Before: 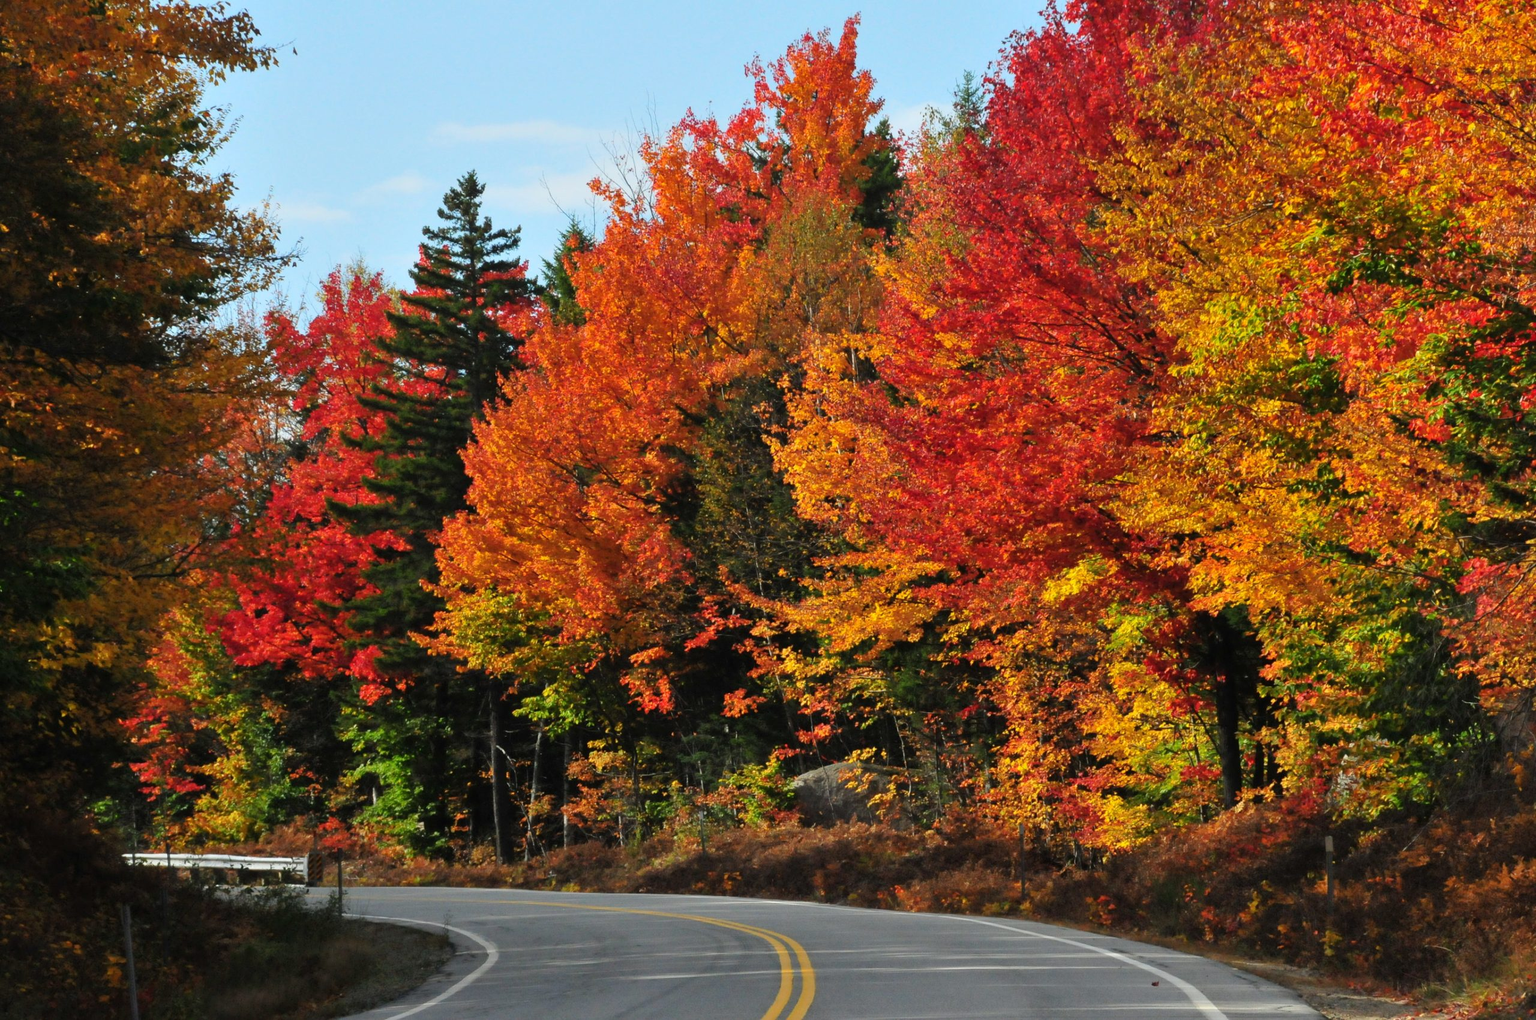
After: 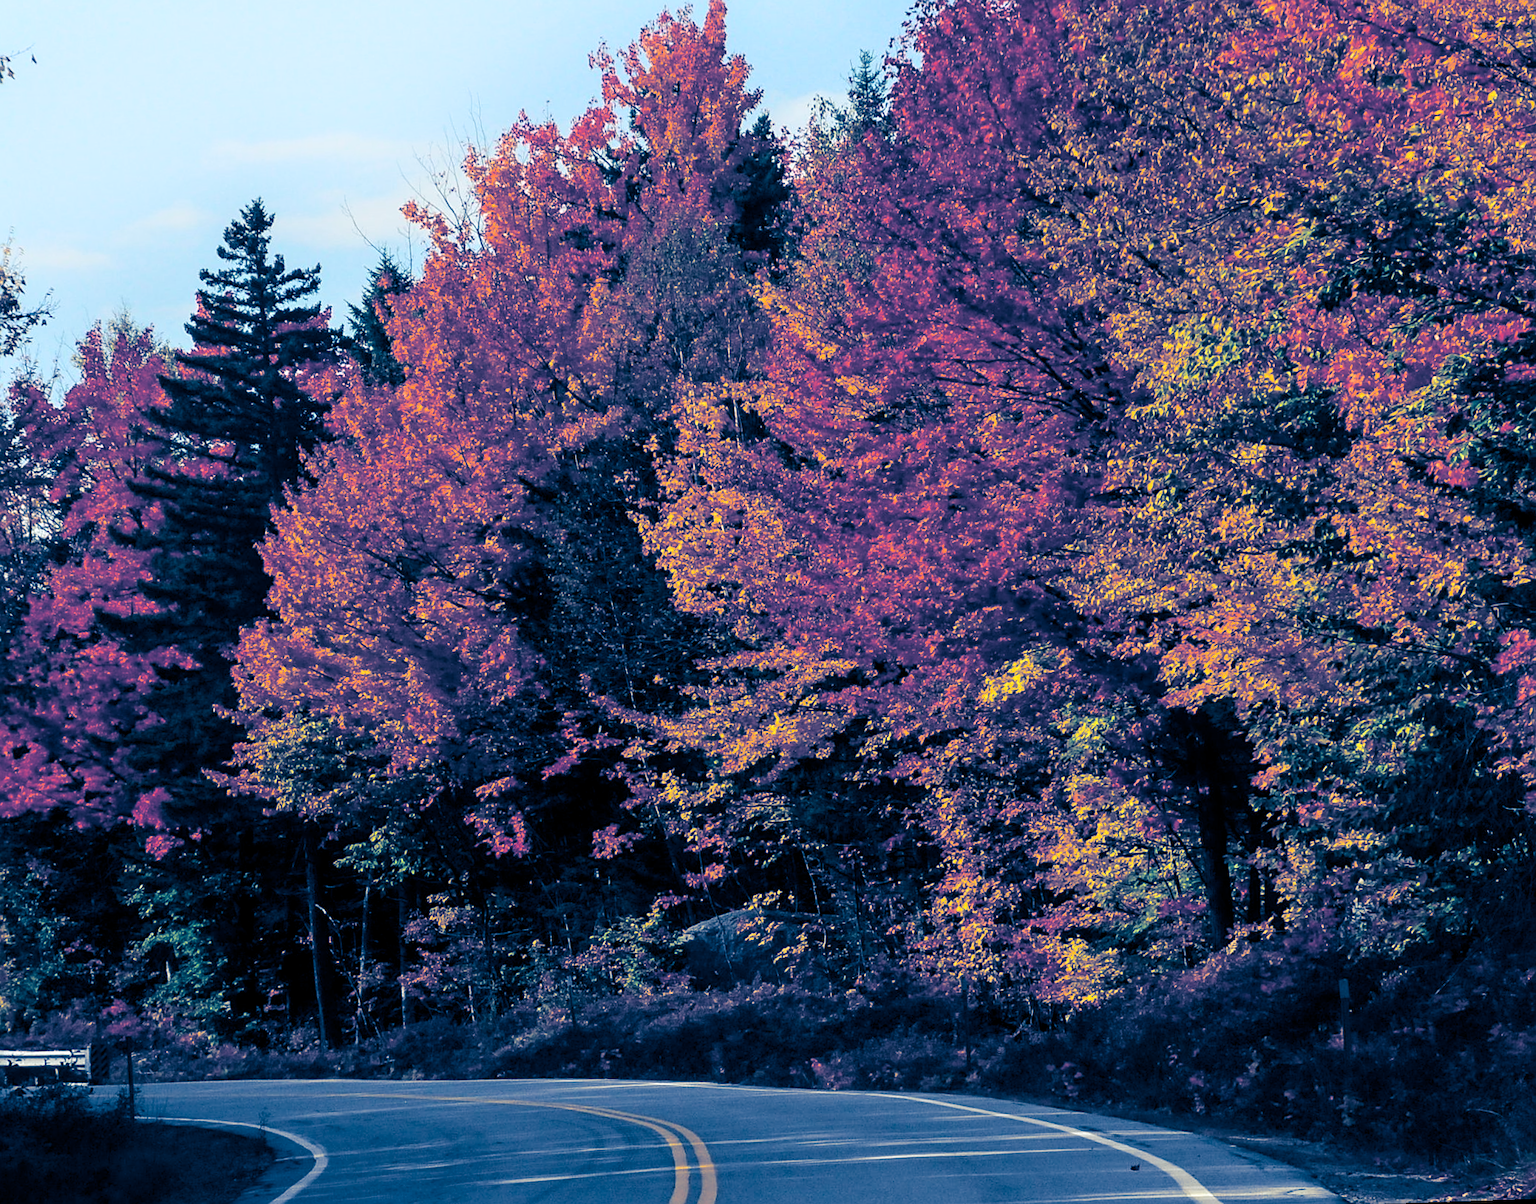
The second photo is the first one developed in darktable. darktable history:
shadows and highlights: shadows -40.15, highlights 62.88, soften with gaussian
sharpen: on, module defaults
crop and rotate: left 14.584%
split-toning: shadows › hue 226.8°, shadows › saturation 1, highlights › saturation 0, balance -61.41
local contrast: on, module defaults
rotate and perspective: rotation -2.12°, lens shift (vertical) 0.009, lens shift (horizontal) -0.008, automatic cropping original format, crop left 0.036, crop right 0.964, crop top 0.05, crop bottom 0.959
